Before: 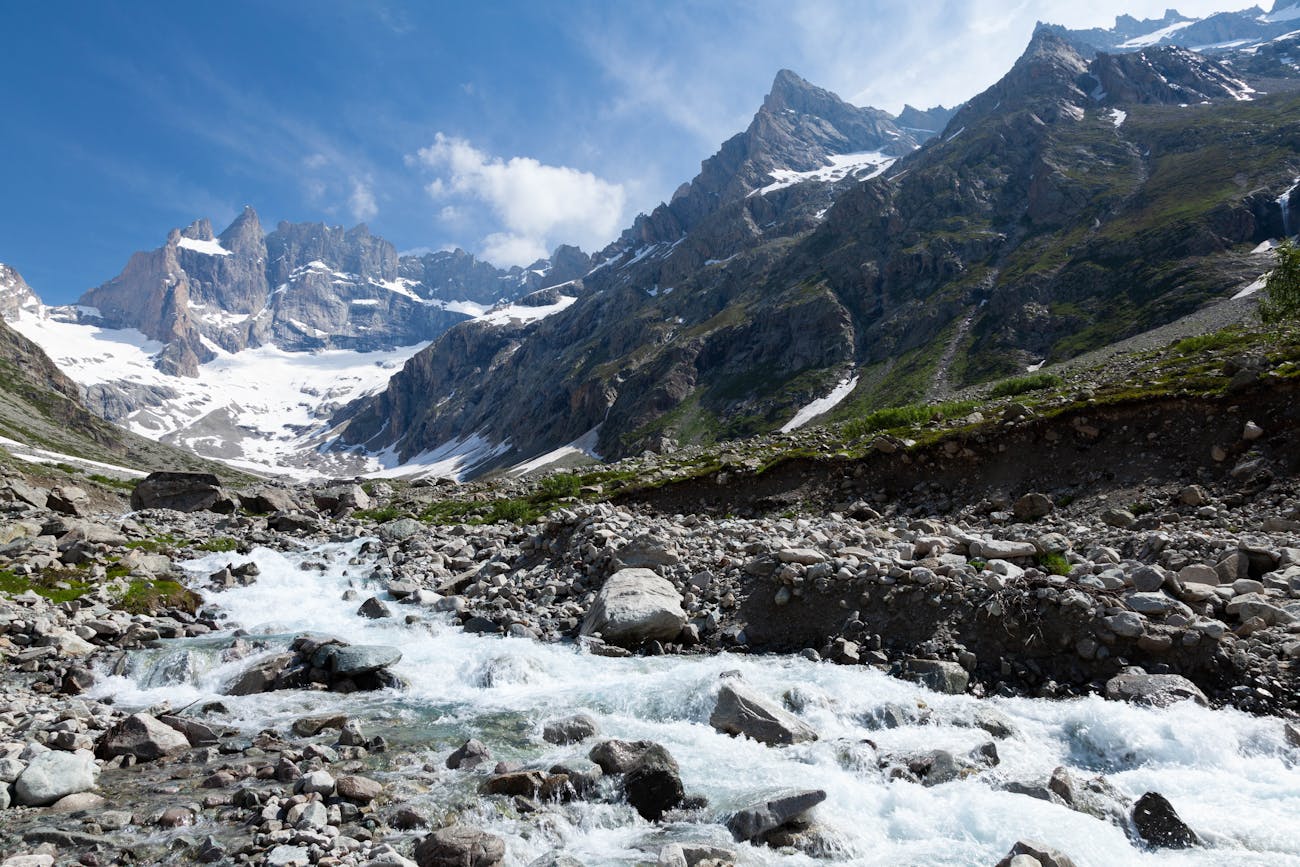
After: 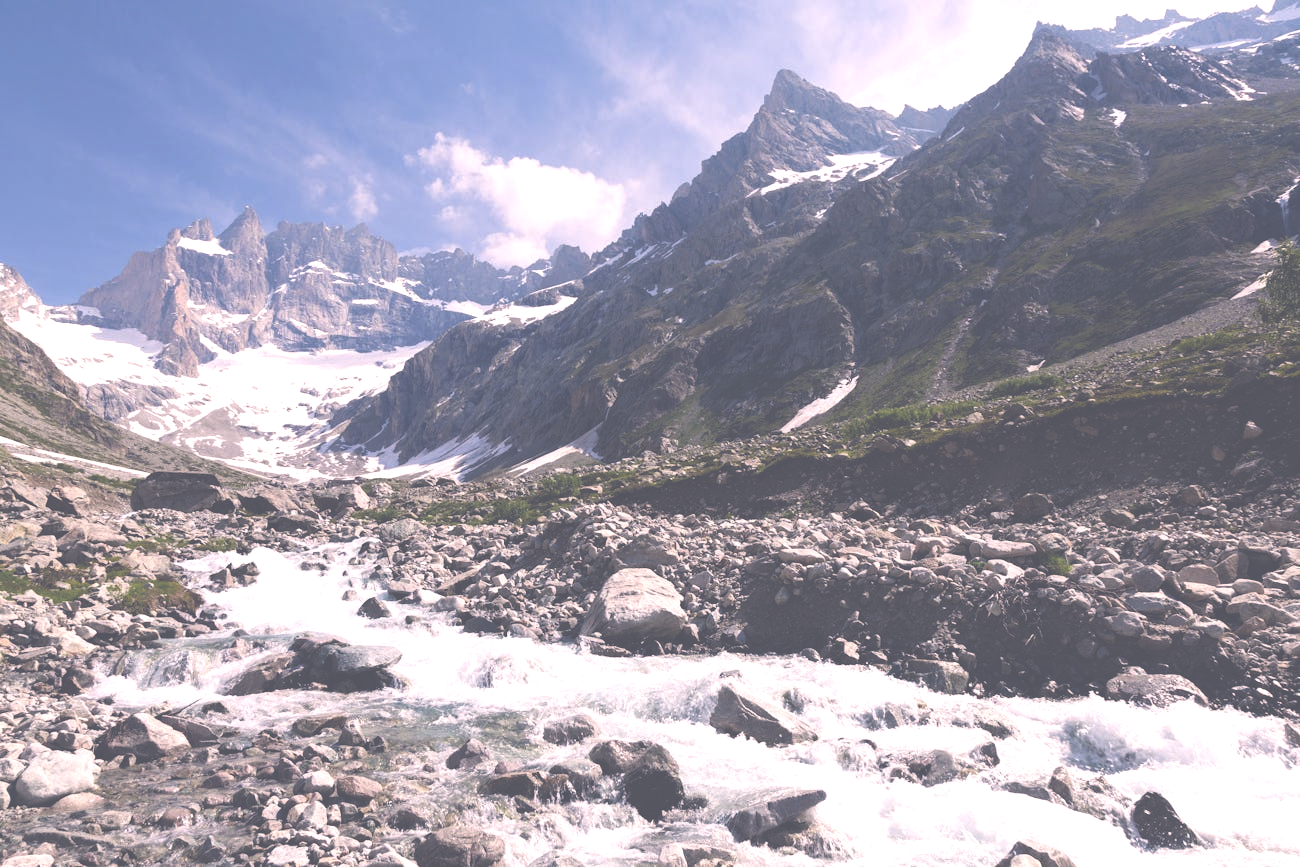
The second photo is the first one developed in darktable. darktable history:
color correction: highlights a* 14.46, highlights b* 5.85, shadows a* -5.53, shadows b* -15.24, saturation 0.85
exposure: black level correction -0.071, exposure 0.5 EV, compensate highlight preservation false
